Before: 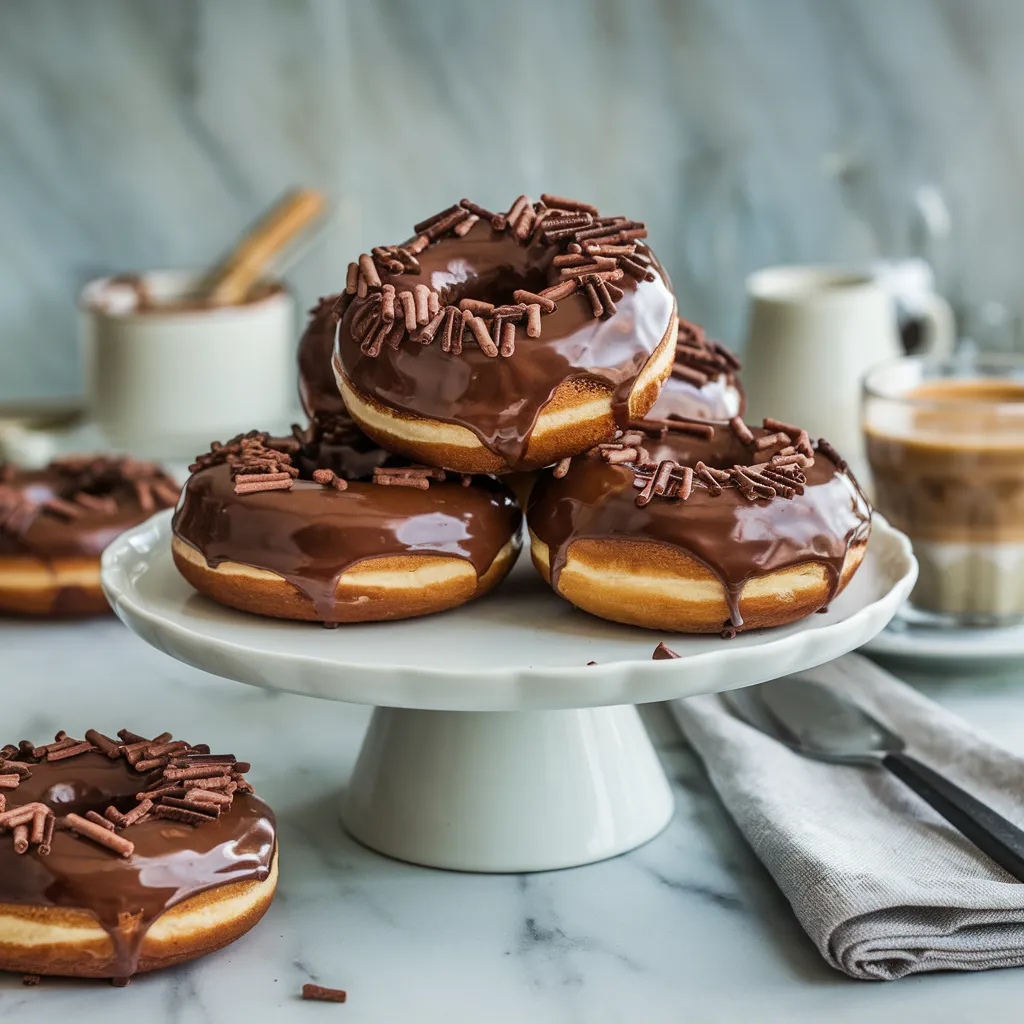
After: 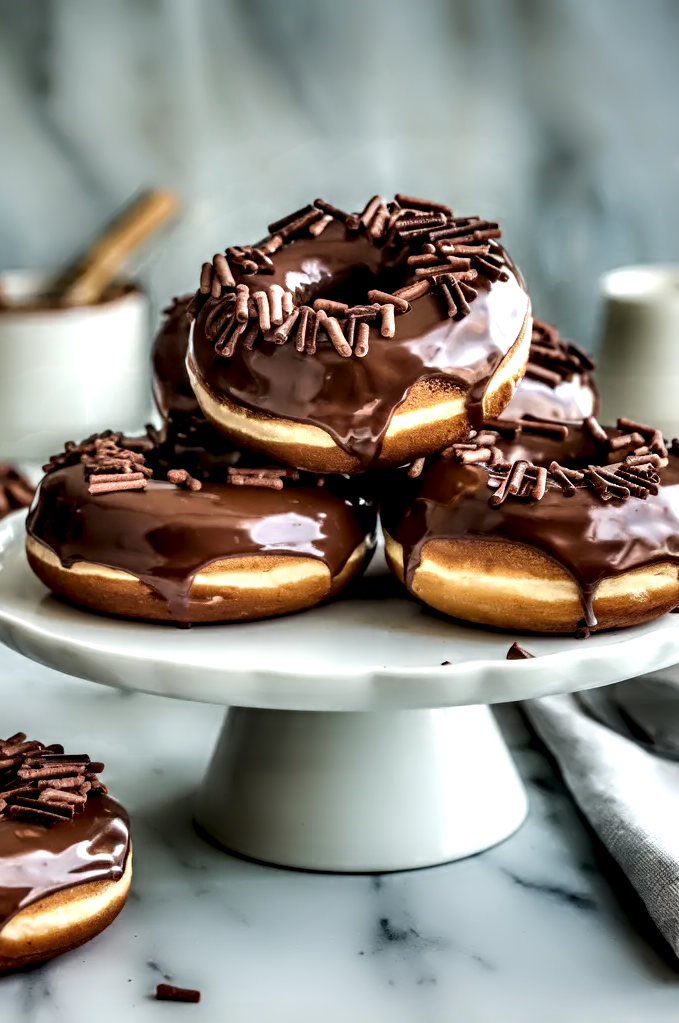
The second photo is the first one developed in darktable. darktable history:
crop and rotate: left 14.335%, right 19.309%
contrast equalizer: octaves 7, y [[0.783, 0.666, 0.575, 0.77, 0.556, 0.501], [0.5 ×6], [0.5 ×6], [0, 0.02, 0.272, 0.399, 0.062, 0], [0 ×6]]
local contrast: on, module defaults
